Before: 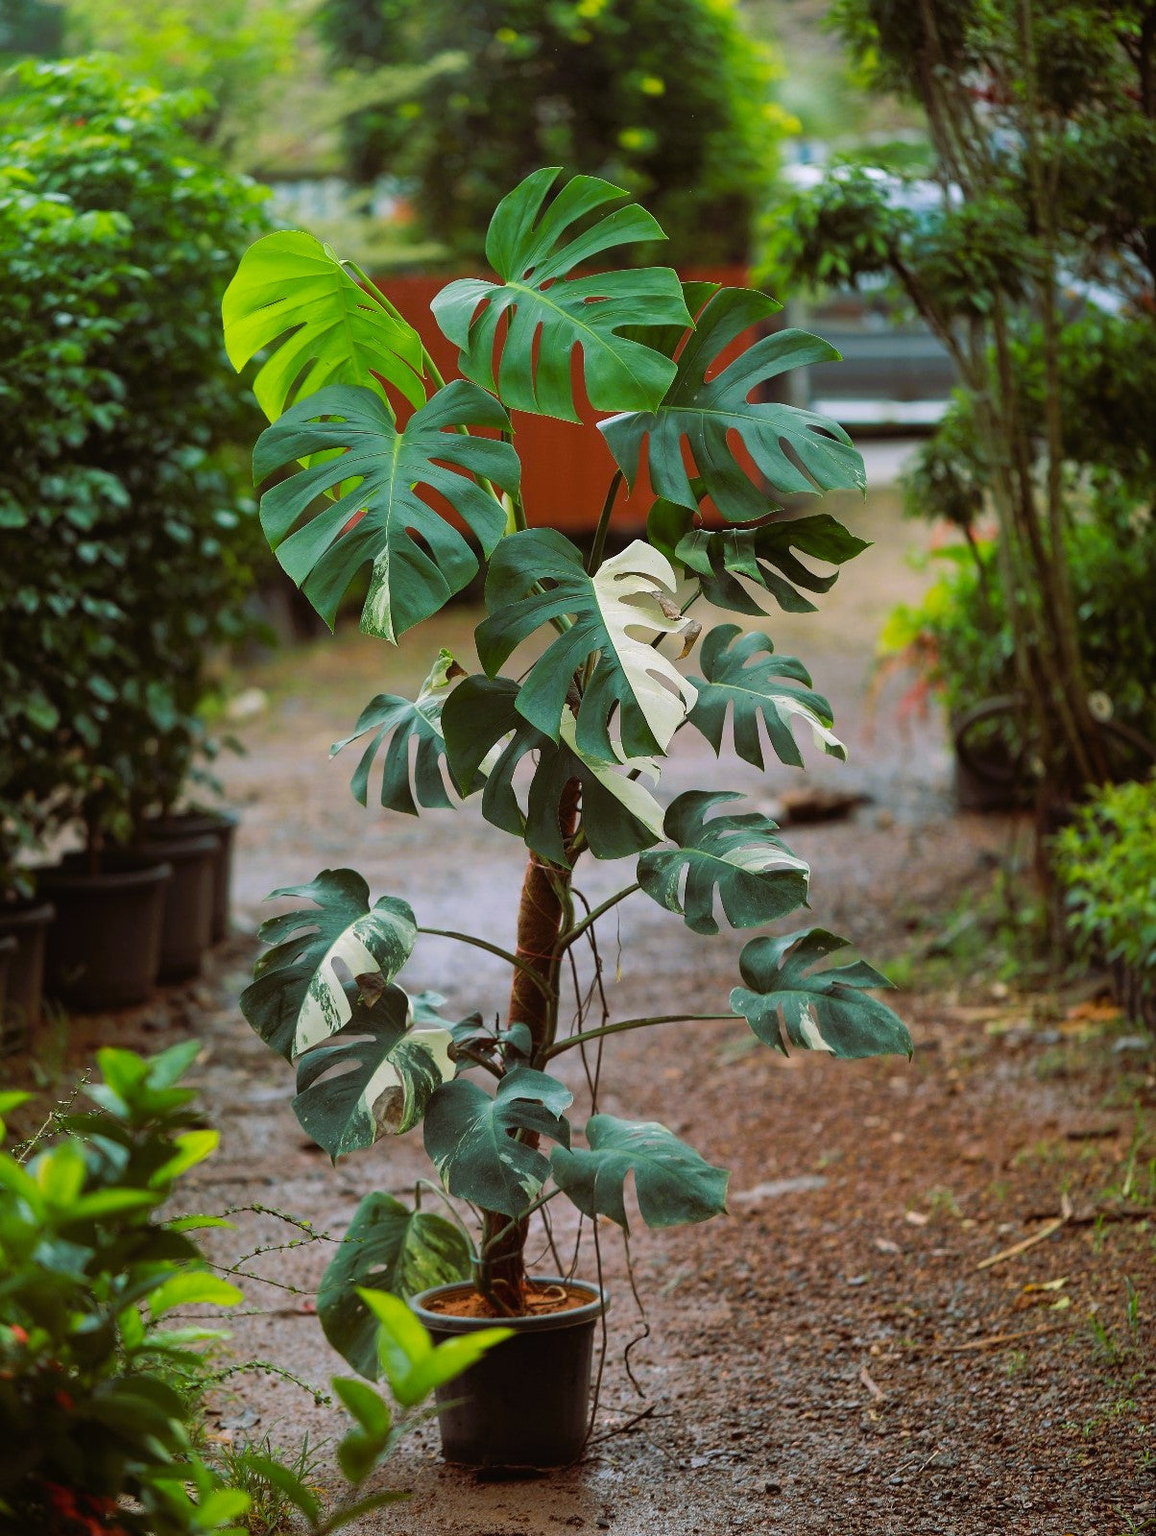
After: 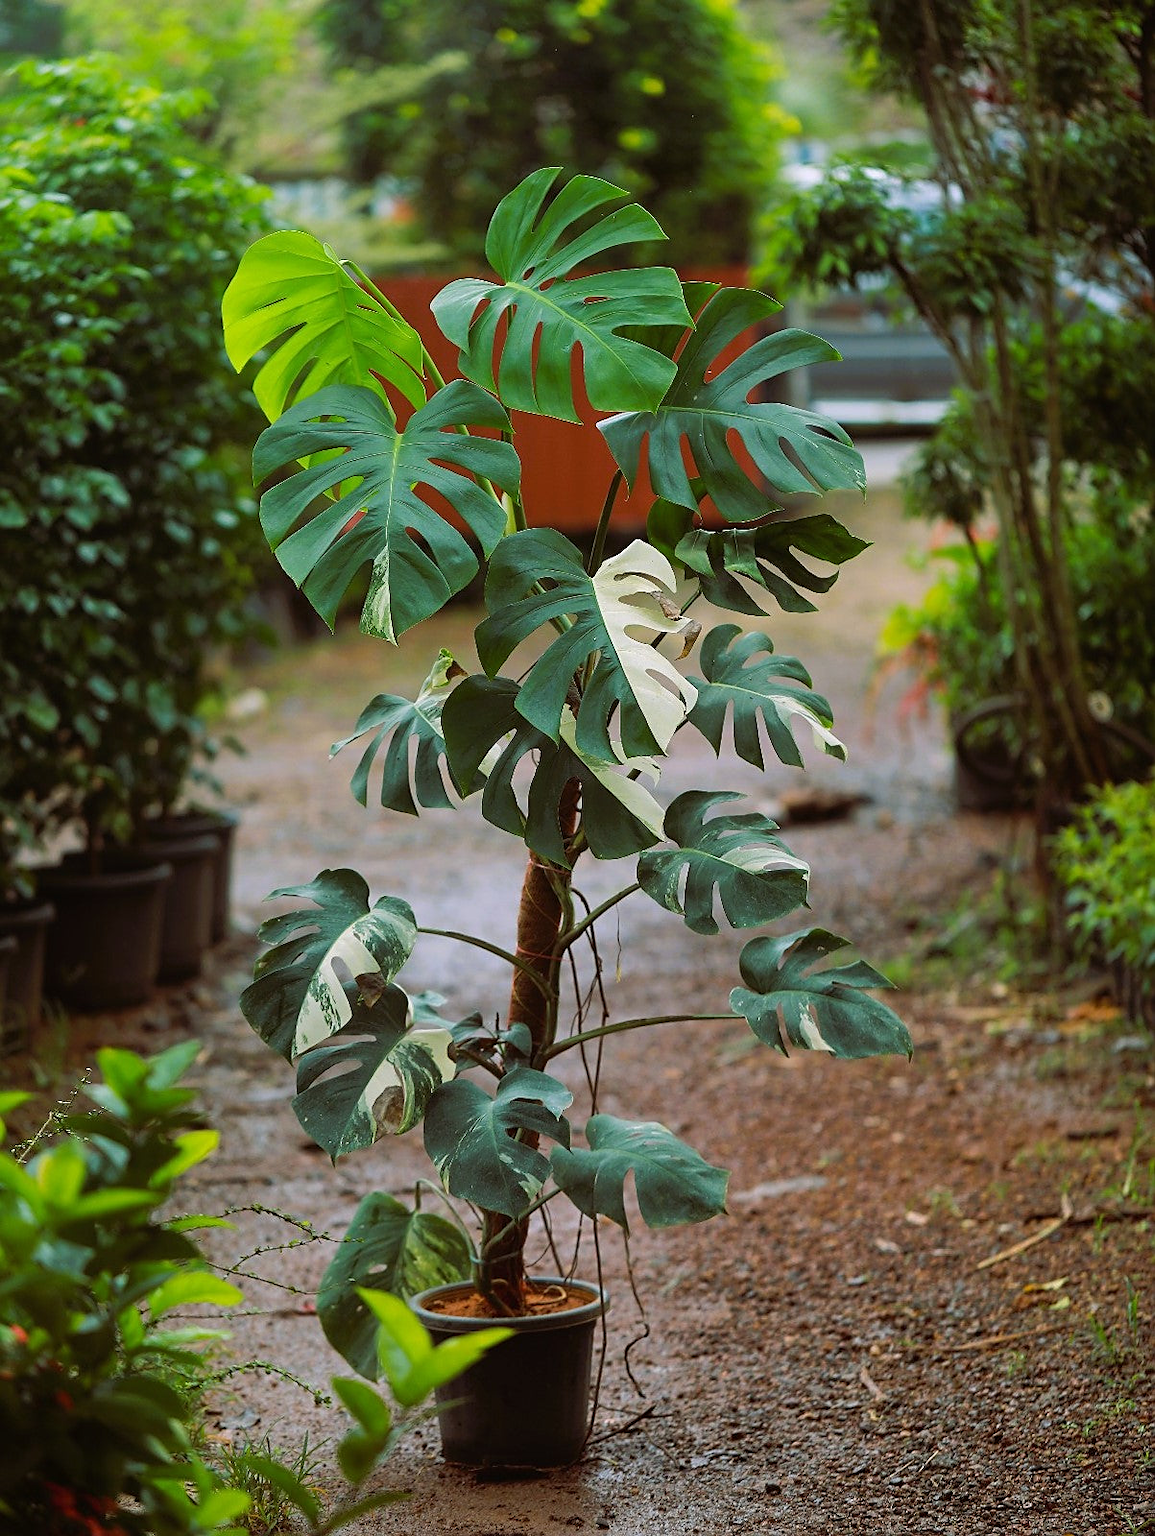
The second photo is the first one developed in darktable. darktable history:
sharpen: radius 1.91, amount 0.404, threshold 1.493
